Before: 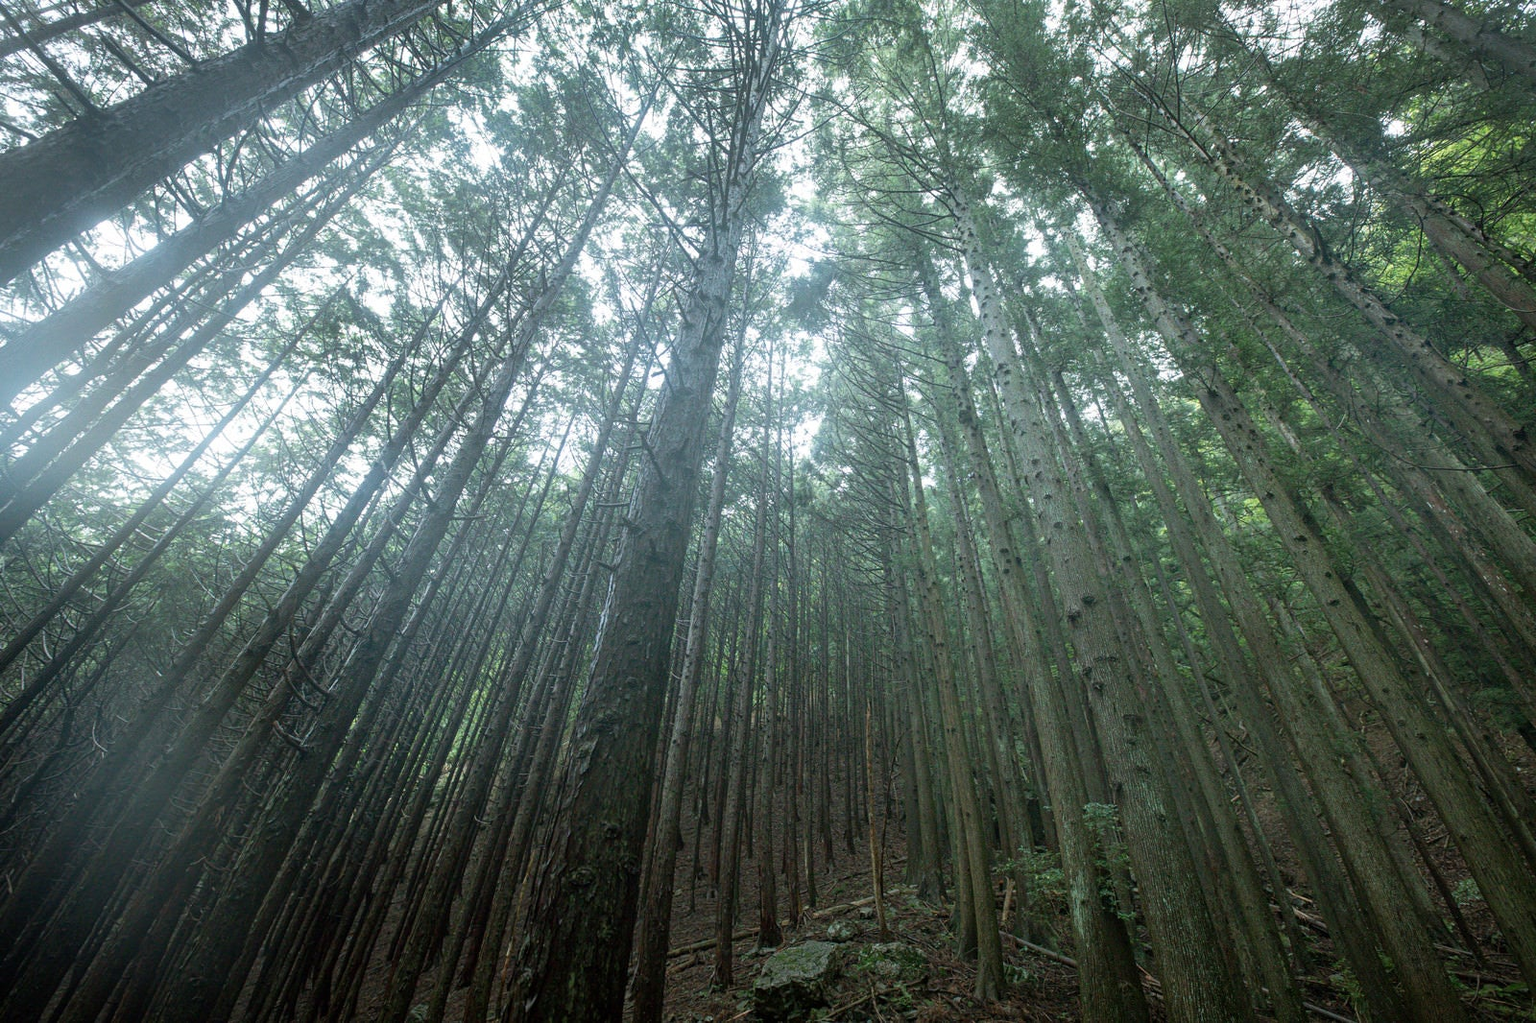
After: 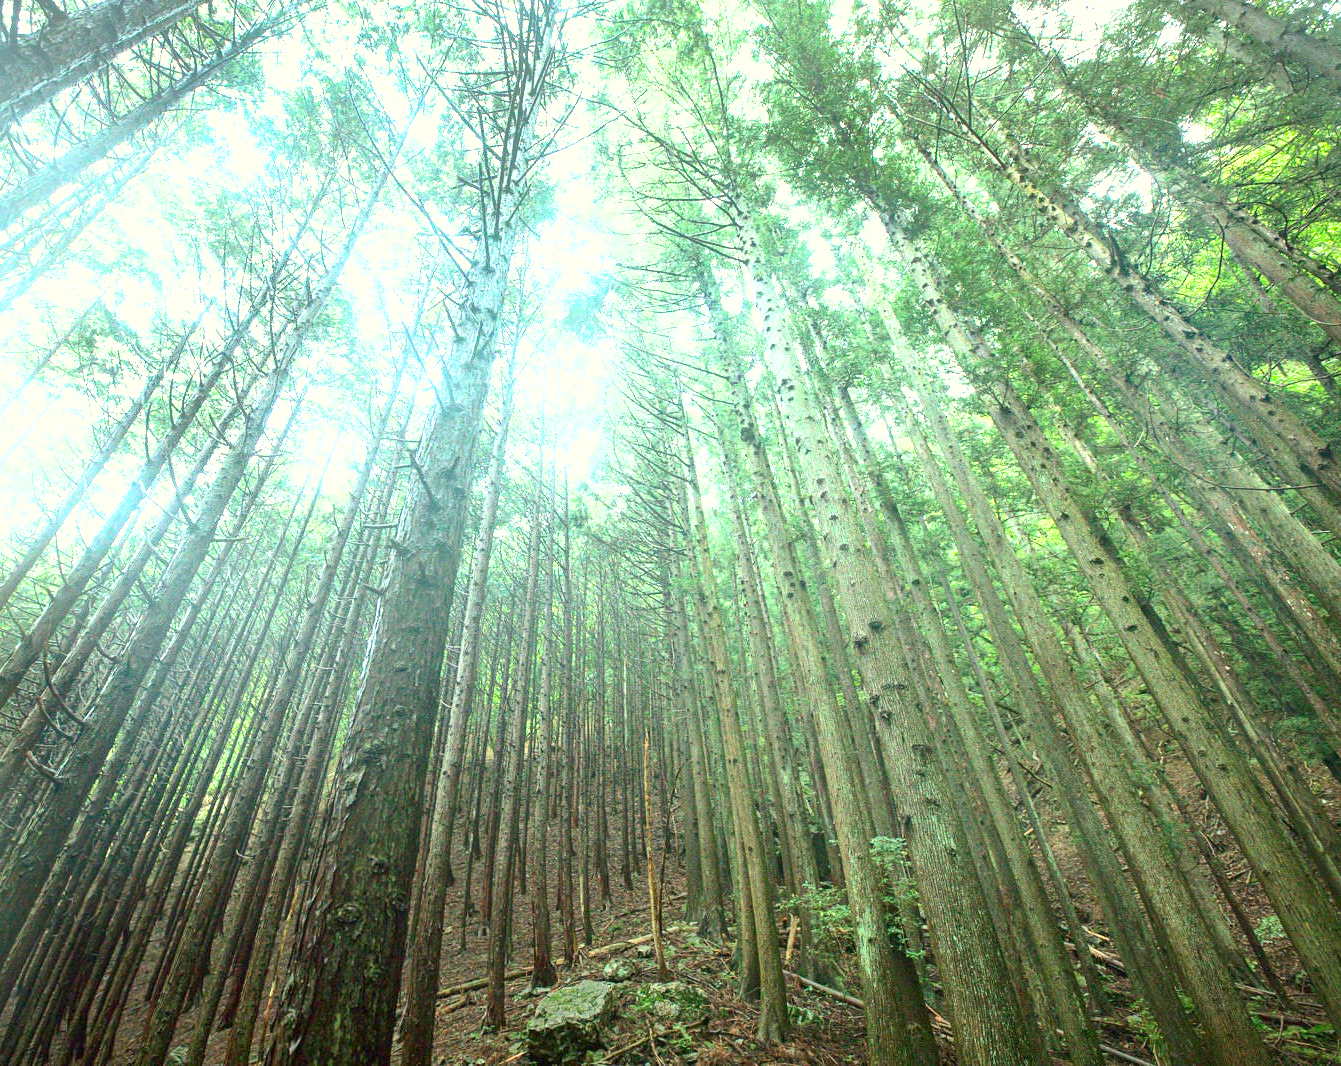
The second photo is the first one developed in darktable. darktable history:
crop: left 16.145%
white balance: red 1.029, blue 0.92
grain: coarseness 0.09 ISO, strength 10%
shadows and highlights: on, module defaults
exposure: black level correction 0, exposure 1.75 EV, compensate exposure bias true, compensate highlight preservation false
contrast brightness saturation: contrast 0.23, brightness 0.1, saturation 0.29
